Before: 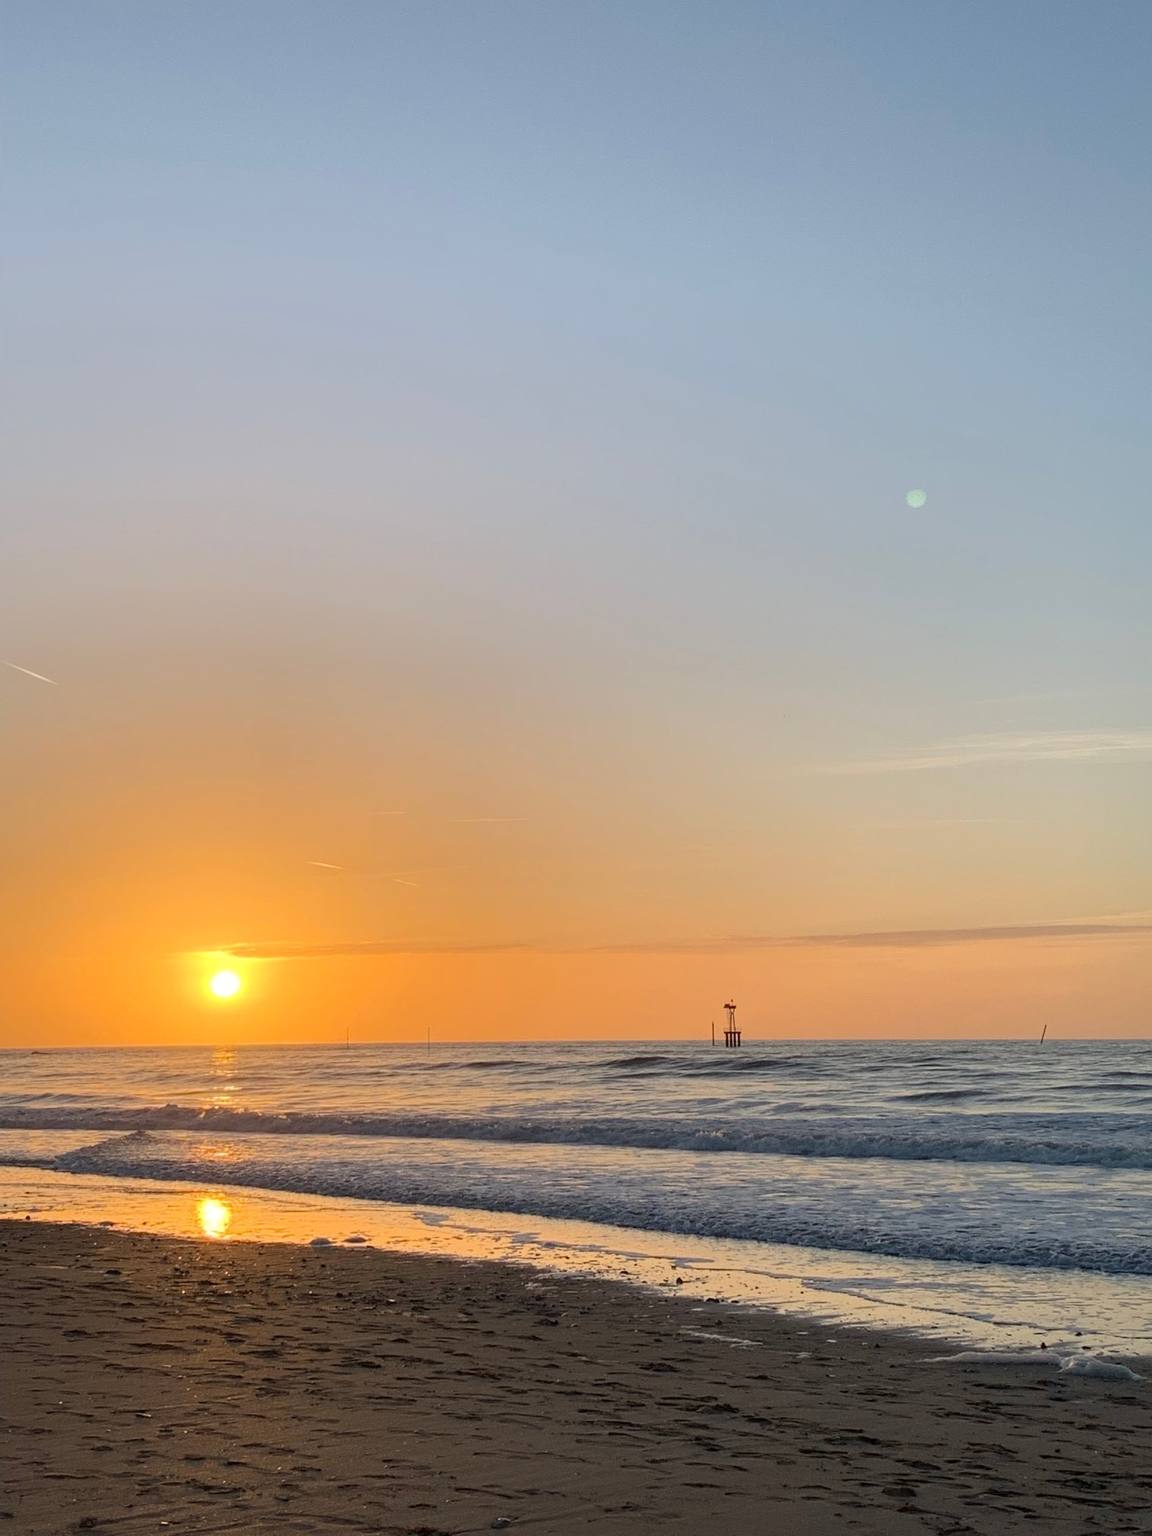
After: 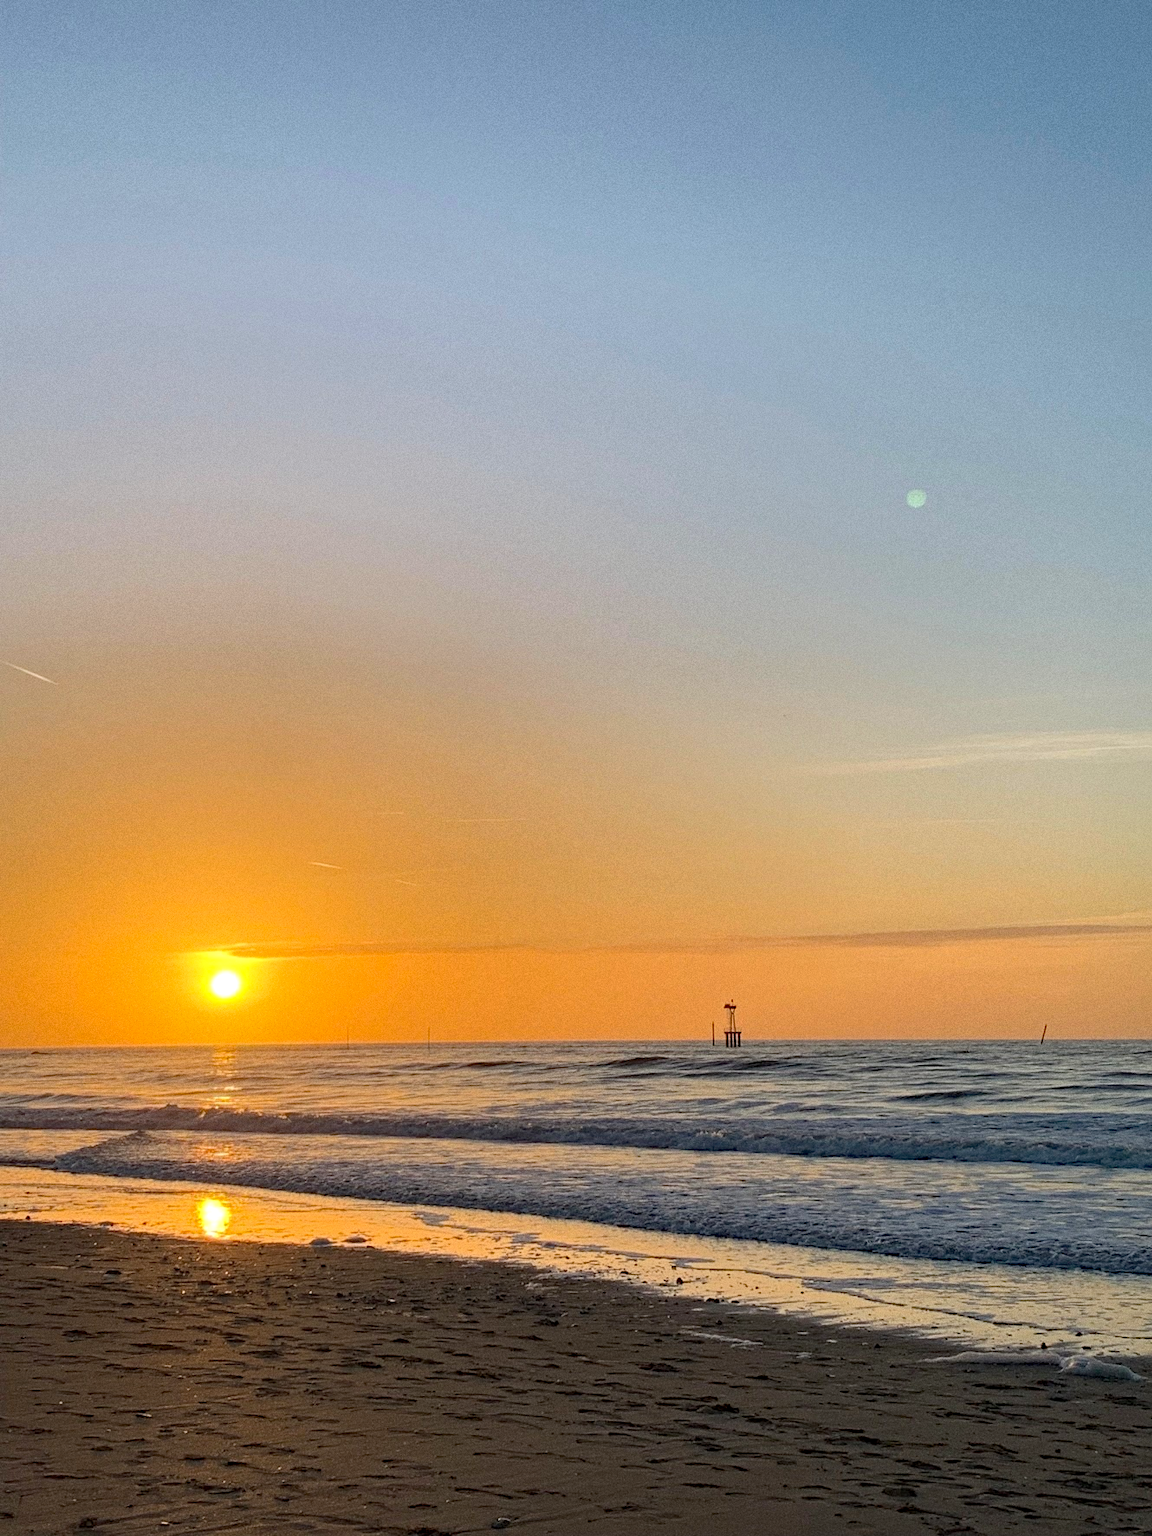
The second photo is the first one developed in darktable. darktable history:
grain: coarseness 0.47 ISO
haze removal: strength 0.4, distance 0.22, compatibility mode true, adaptive false
